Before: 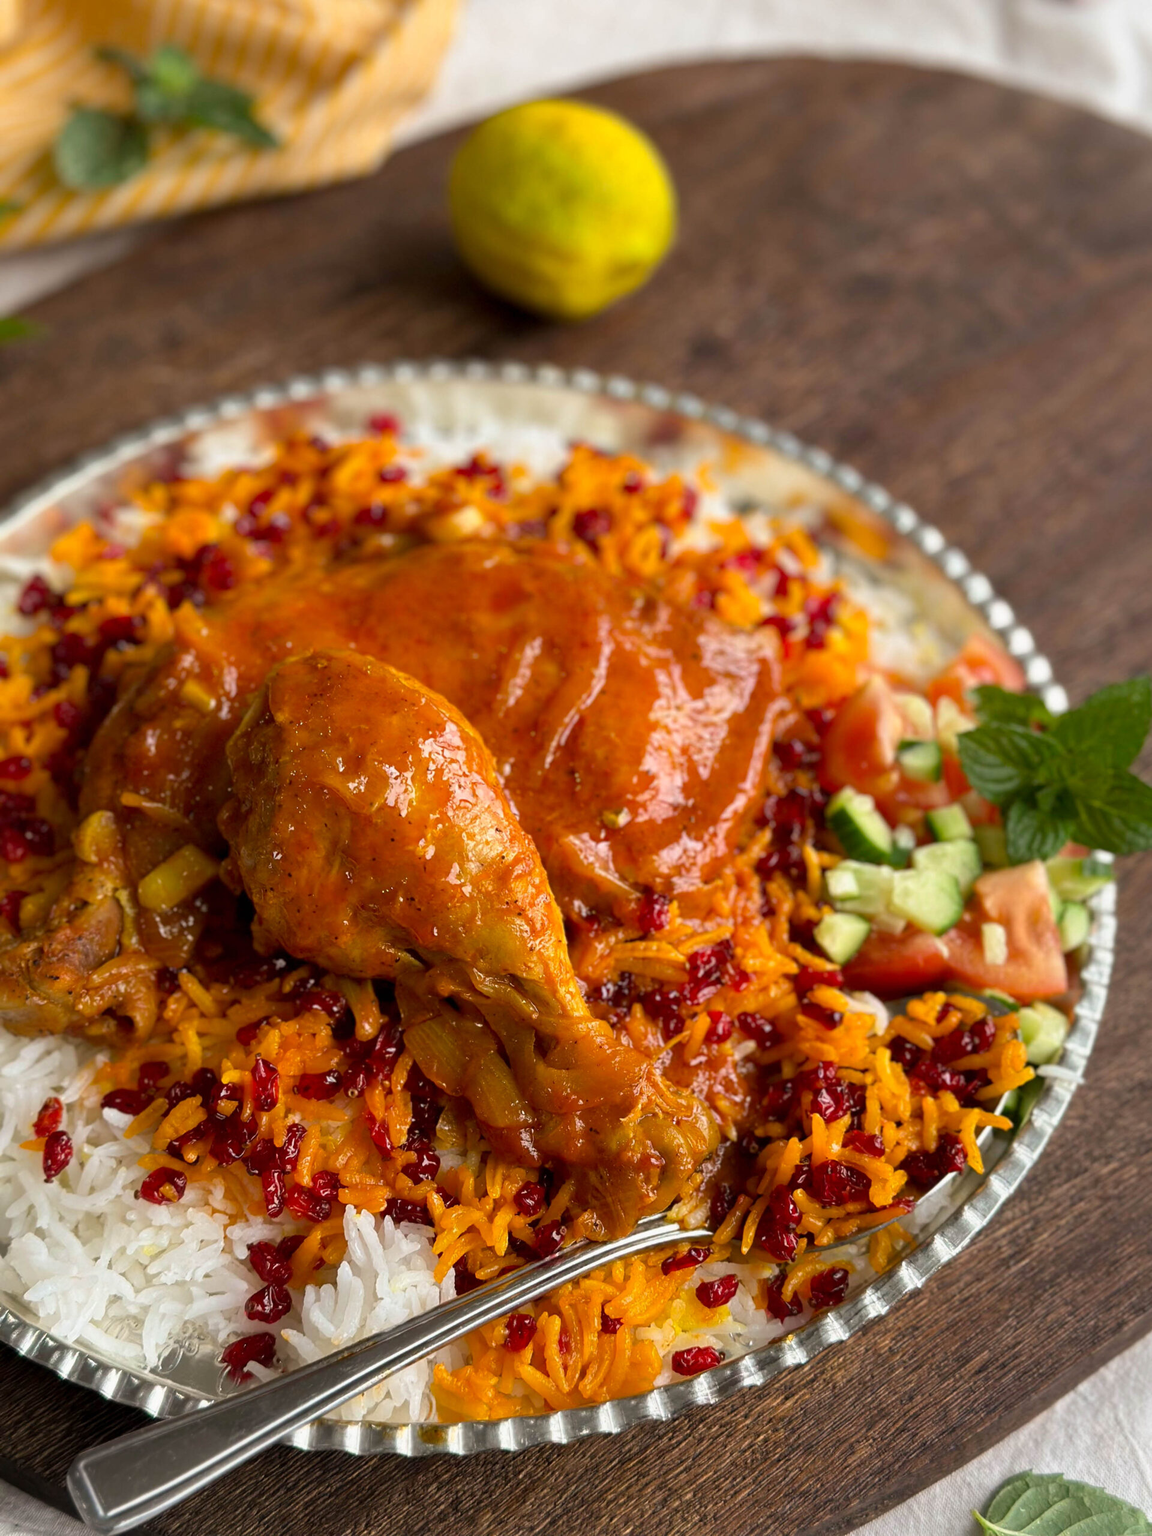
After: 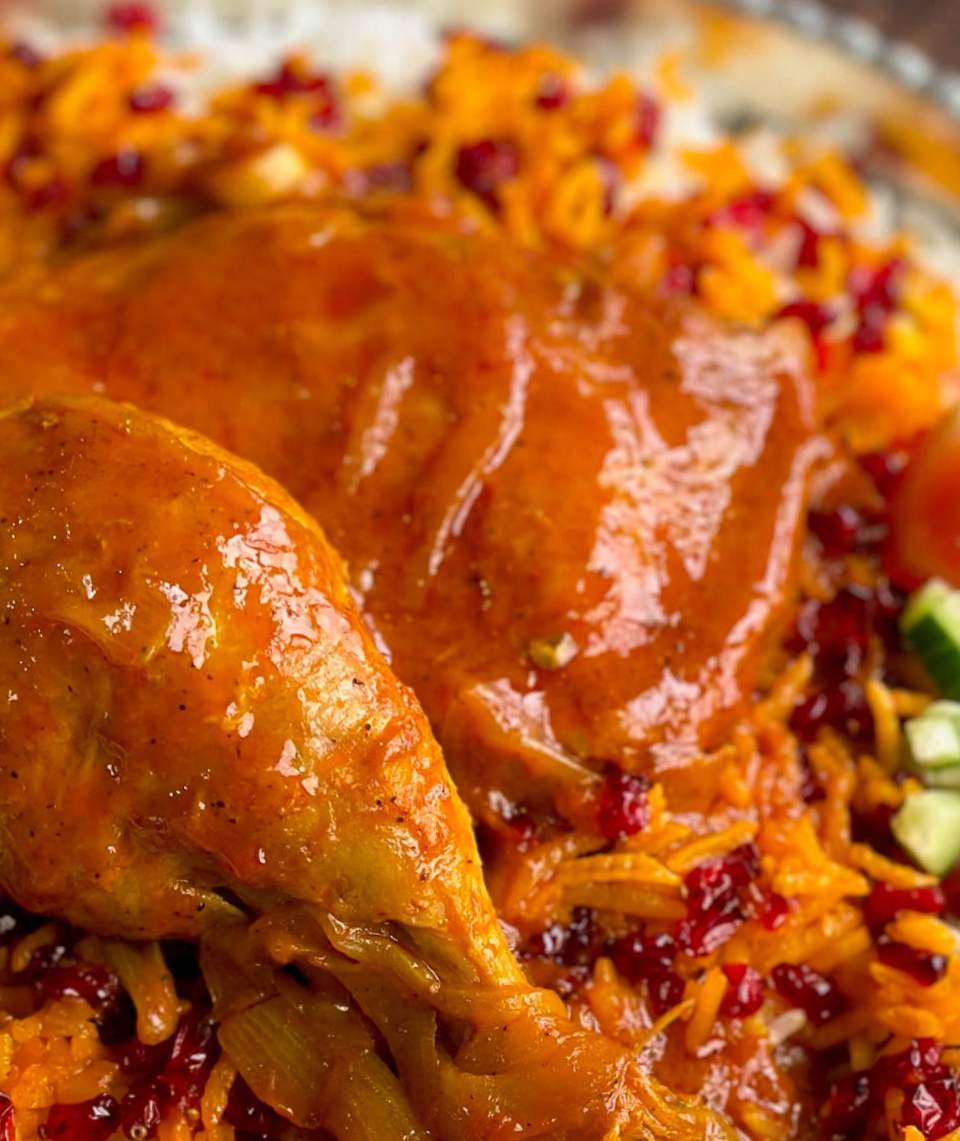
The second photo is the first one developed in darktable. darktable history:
crop: left 25%, top 25%, right 25%, bottom 25%
rotate and perspective: rotation -3°, crop left 0.031, crop right 0.968, crop top 0.07, crop bottom 0.93
